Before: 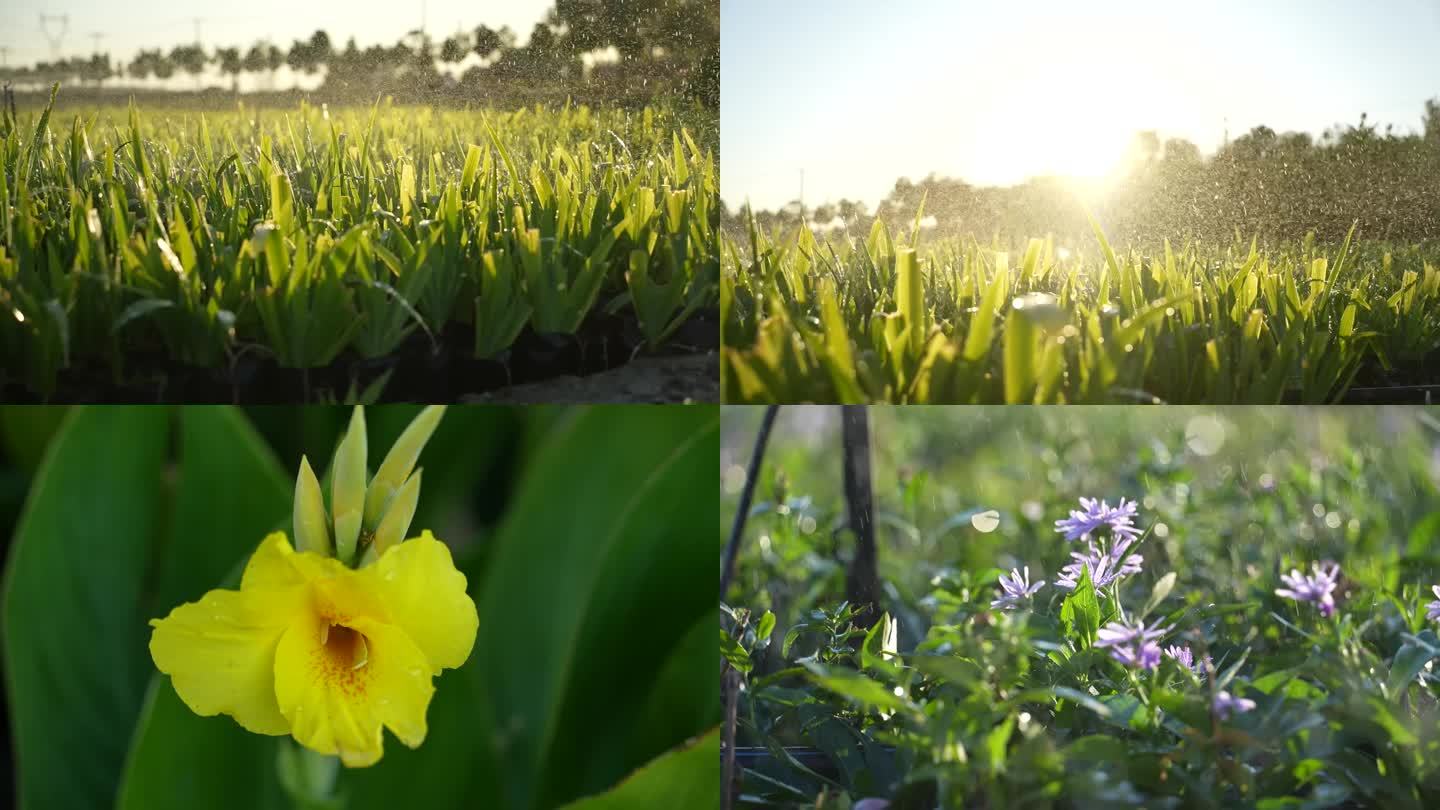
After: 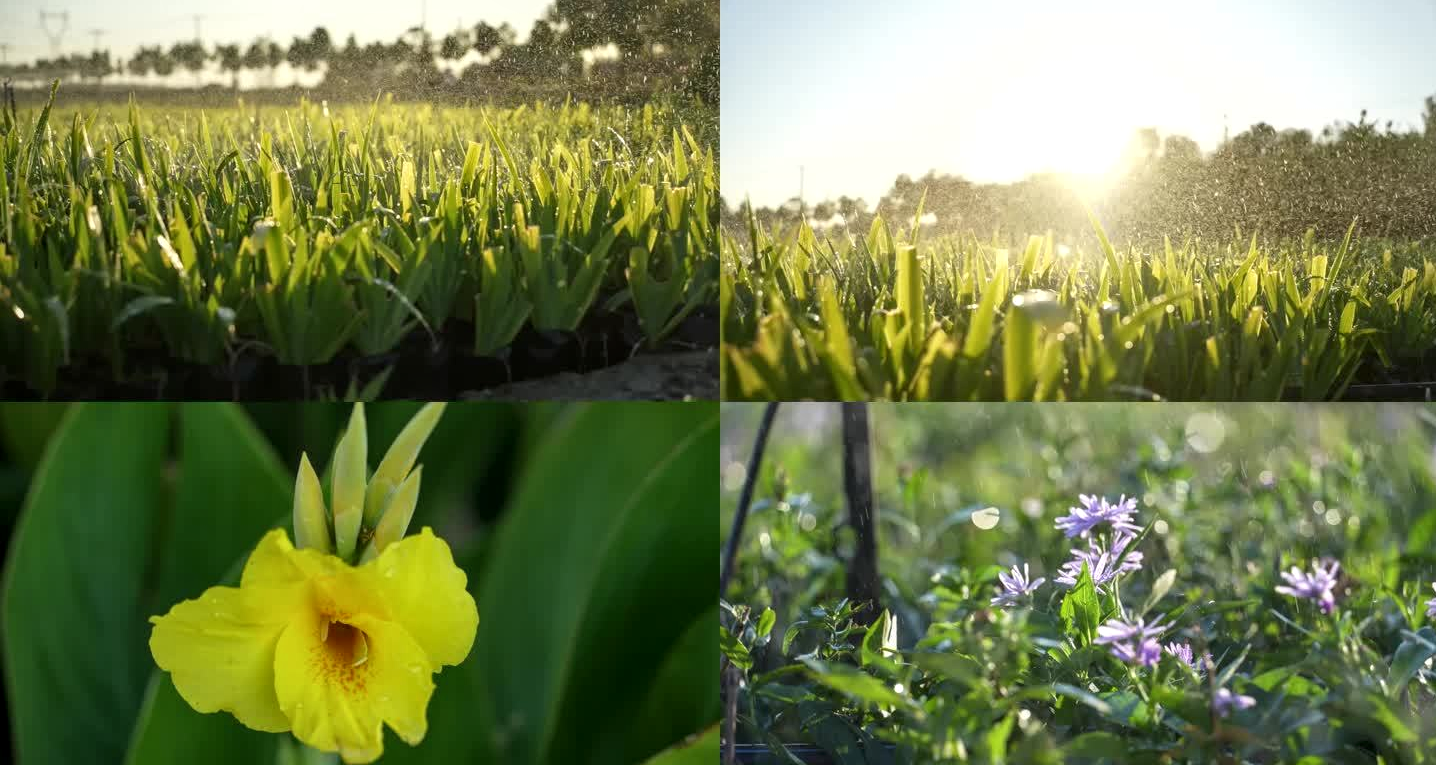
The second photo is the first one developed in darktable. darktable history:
crop: top 0.448%, right 0.264%, bottom 5.045%
local contrast: on, module defaults
